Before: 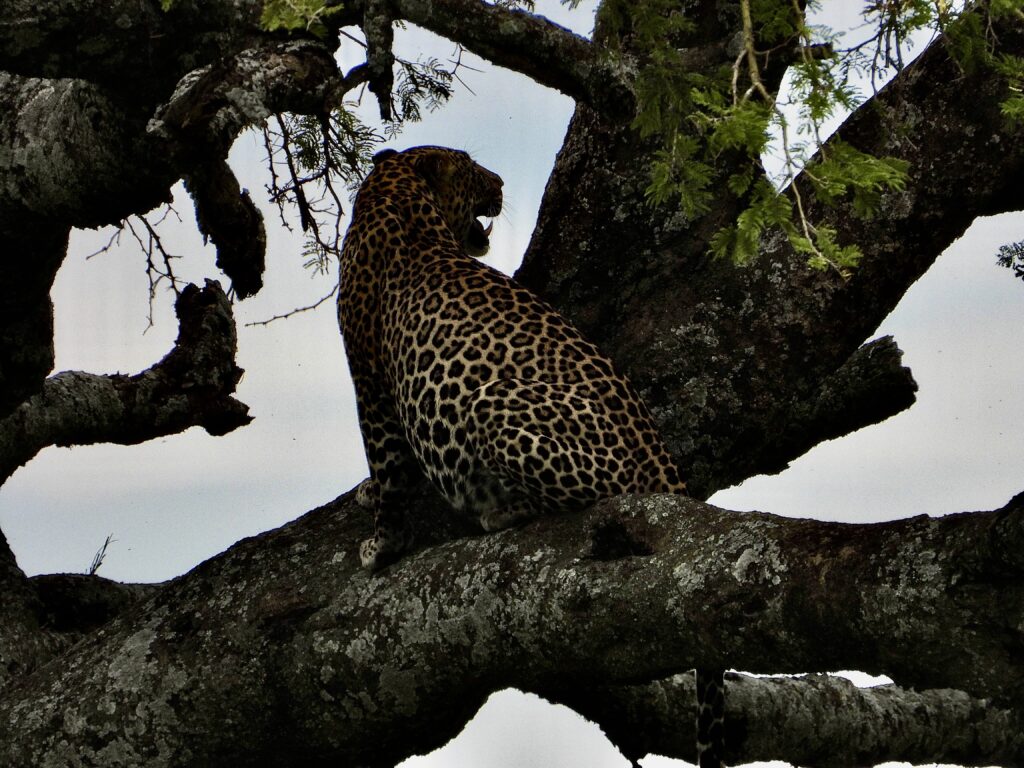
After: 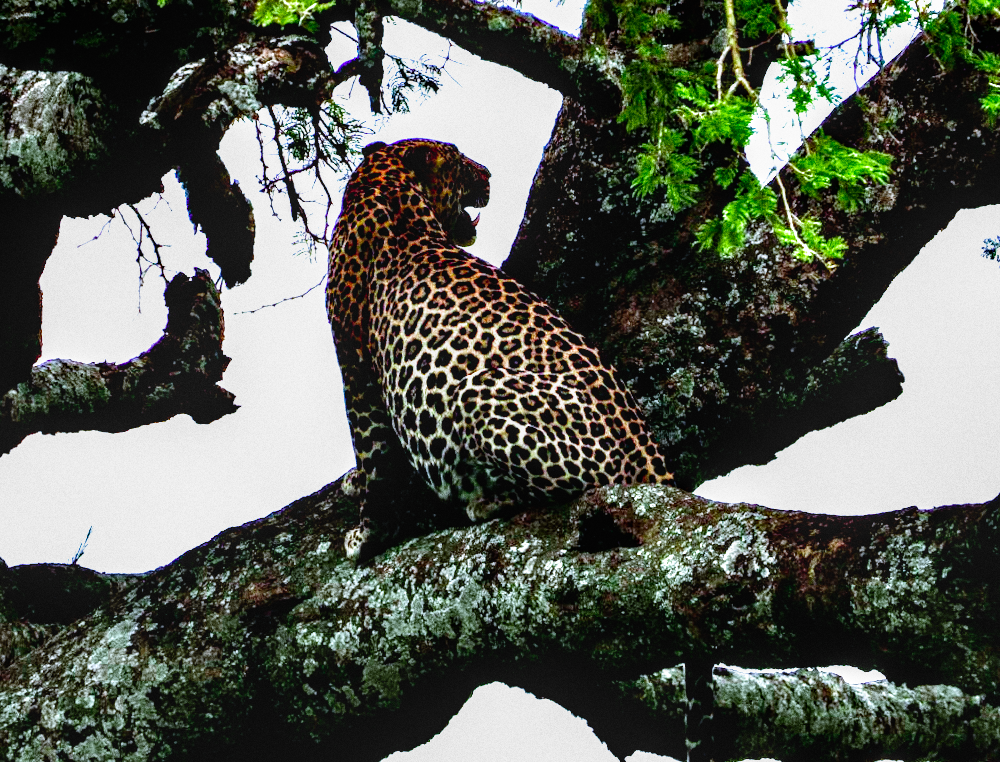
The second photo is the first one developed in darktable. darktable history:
color contrast: green-magenta contrast 1.73, blue-yellow contrast 1.15
local contrast: detail 130%
white balance: red 0.948, green 1.02, blue 1.176
filmic rgb: middle gray luminance 8.8%, black relative exposure -6.3 EV, white relative exposure 2.7 EV, threshold 6 EV, target black luminance 0%, hardness 4.74, latitude 73.47%, contrast 1.332, shadows ↔ highlights balance 10.13%, add noise in highlights 0, preserve chrominance no, color science v3 (2019), use custom middle-gray values true, iterations of high-quality reconstruction 0, contrast in highlights soft, enable highlight reconstruction true
rotate and perspective: rotation 0.226°, lens shift (vertical) -0.042, crop left 0.023, crop right 0.982, crop top 0.006, crop bottom 0.994
grain: coarseness 0.09 ISO, strength 40%
crop and rotate: left 0.126%
exposure: black level correction 0, exposure 0.7 EV, compensate exposure bias true, compensate highlight preservation false
